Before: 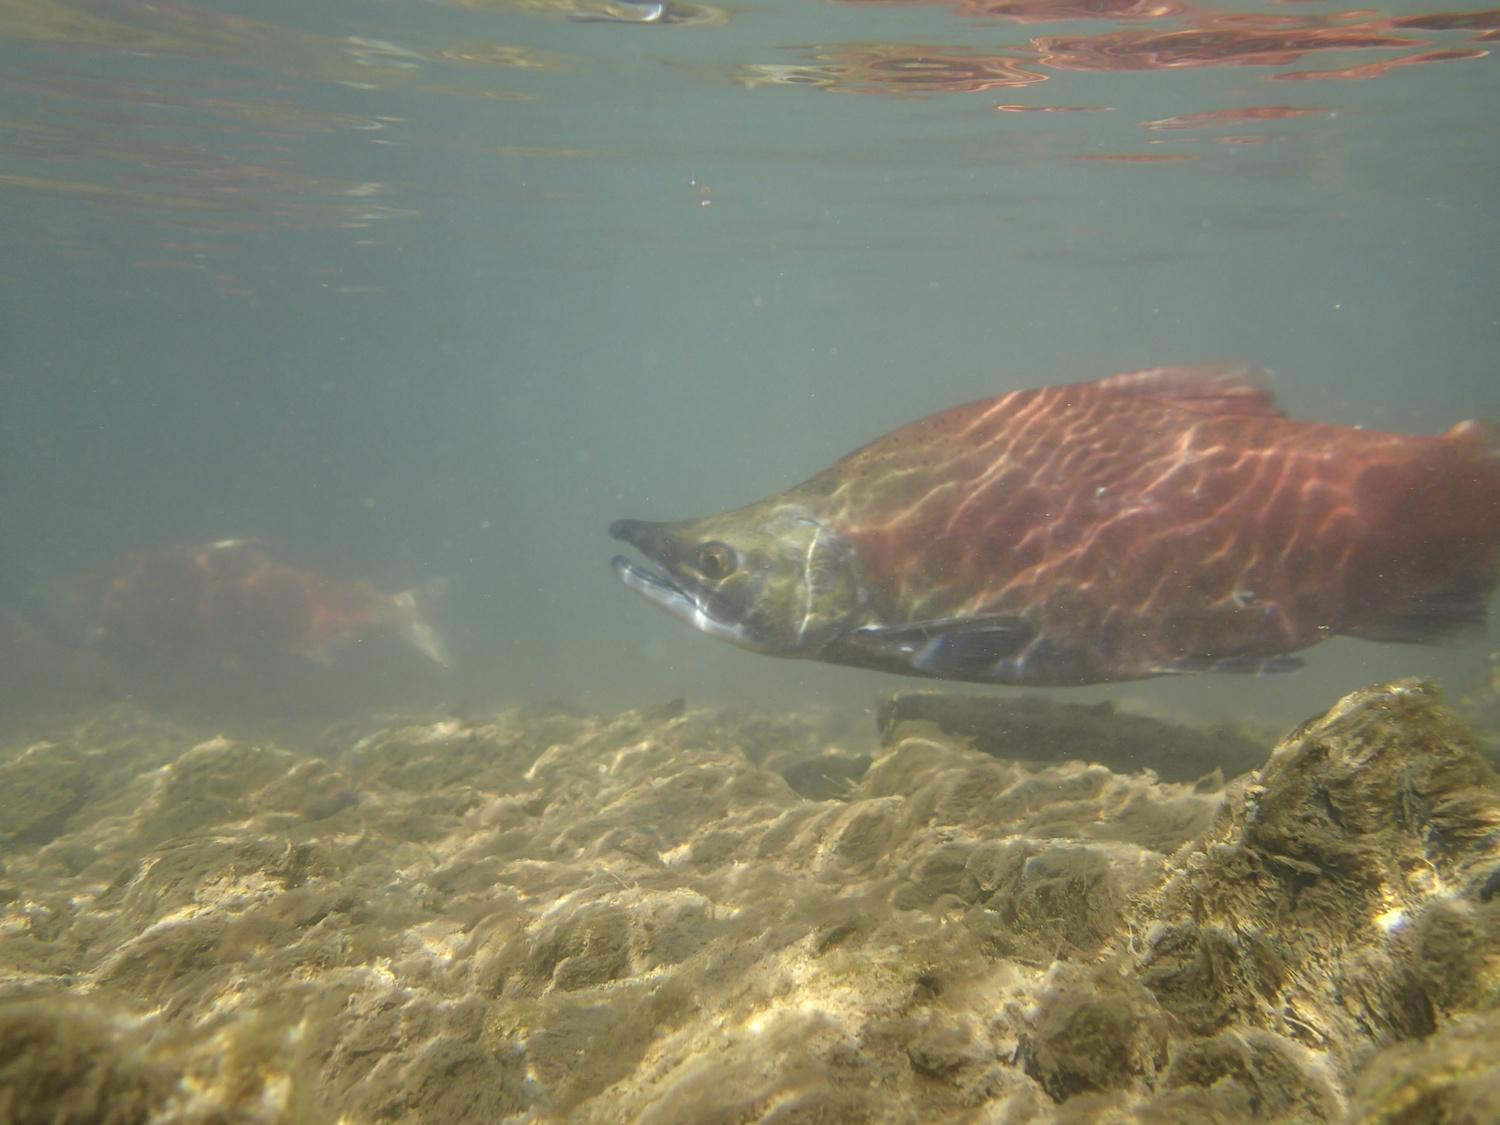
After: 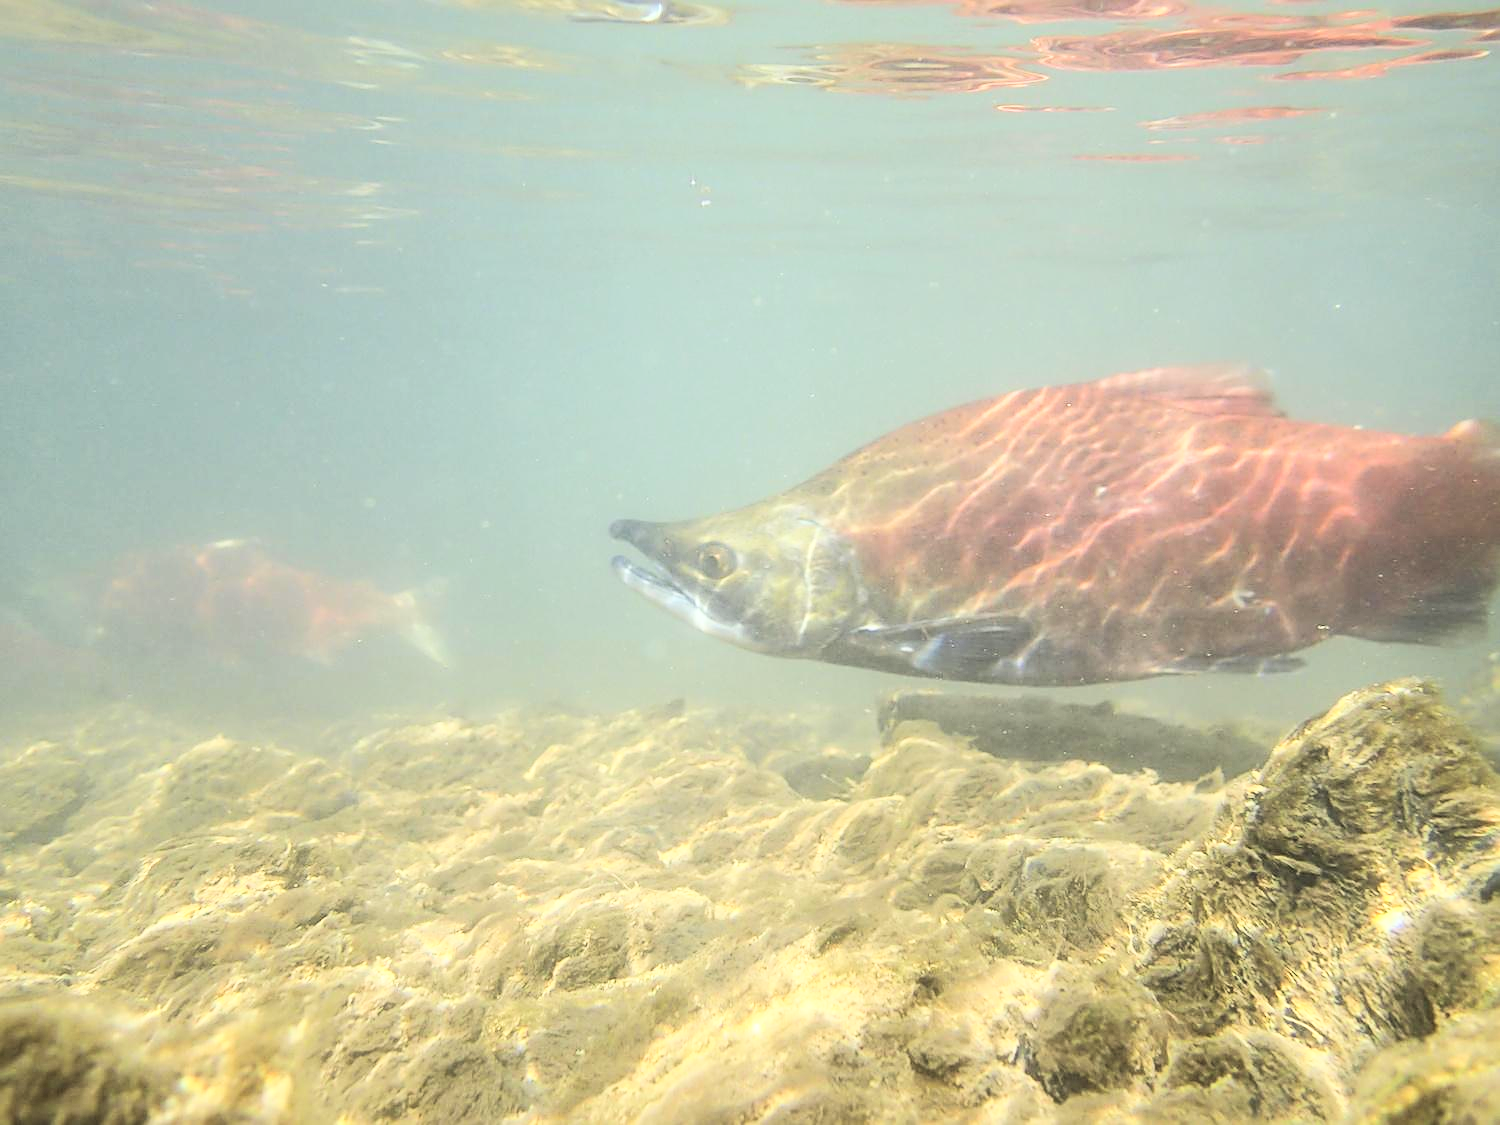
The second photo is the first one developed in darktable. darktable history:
haze removal: strength -0.1, compatibility mode true, adaptive false
base curve: curves: ch0 [(0, 0) (0.007, 0.004) (0.027, 0.03) (0.046, 0.07) (0.207, 0.54) (0.442, 0.872) (0.673, 0.972) (1, 1)]
sharpen: on, module defaults
